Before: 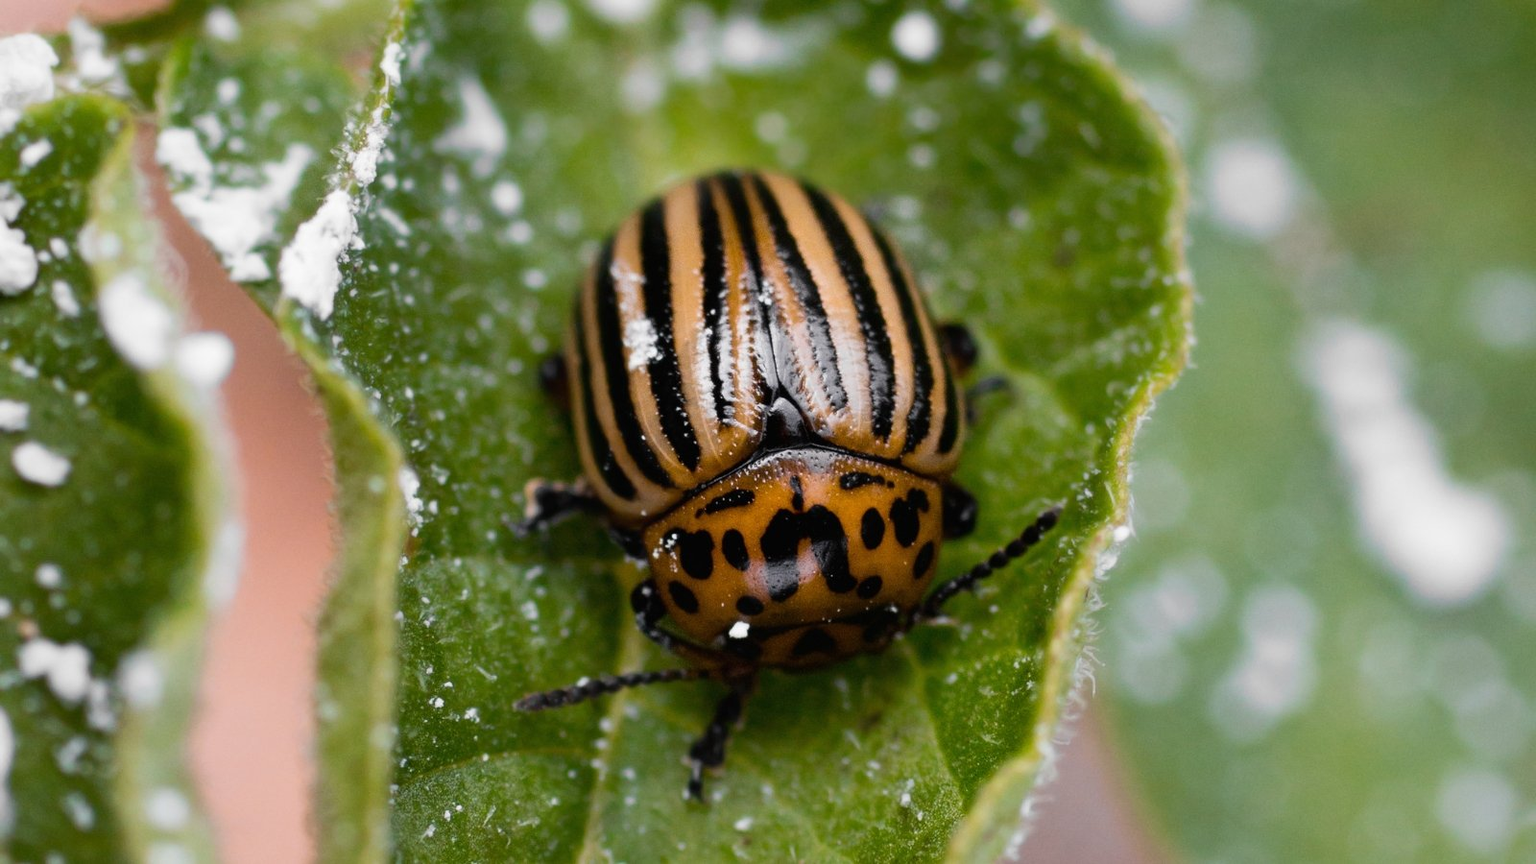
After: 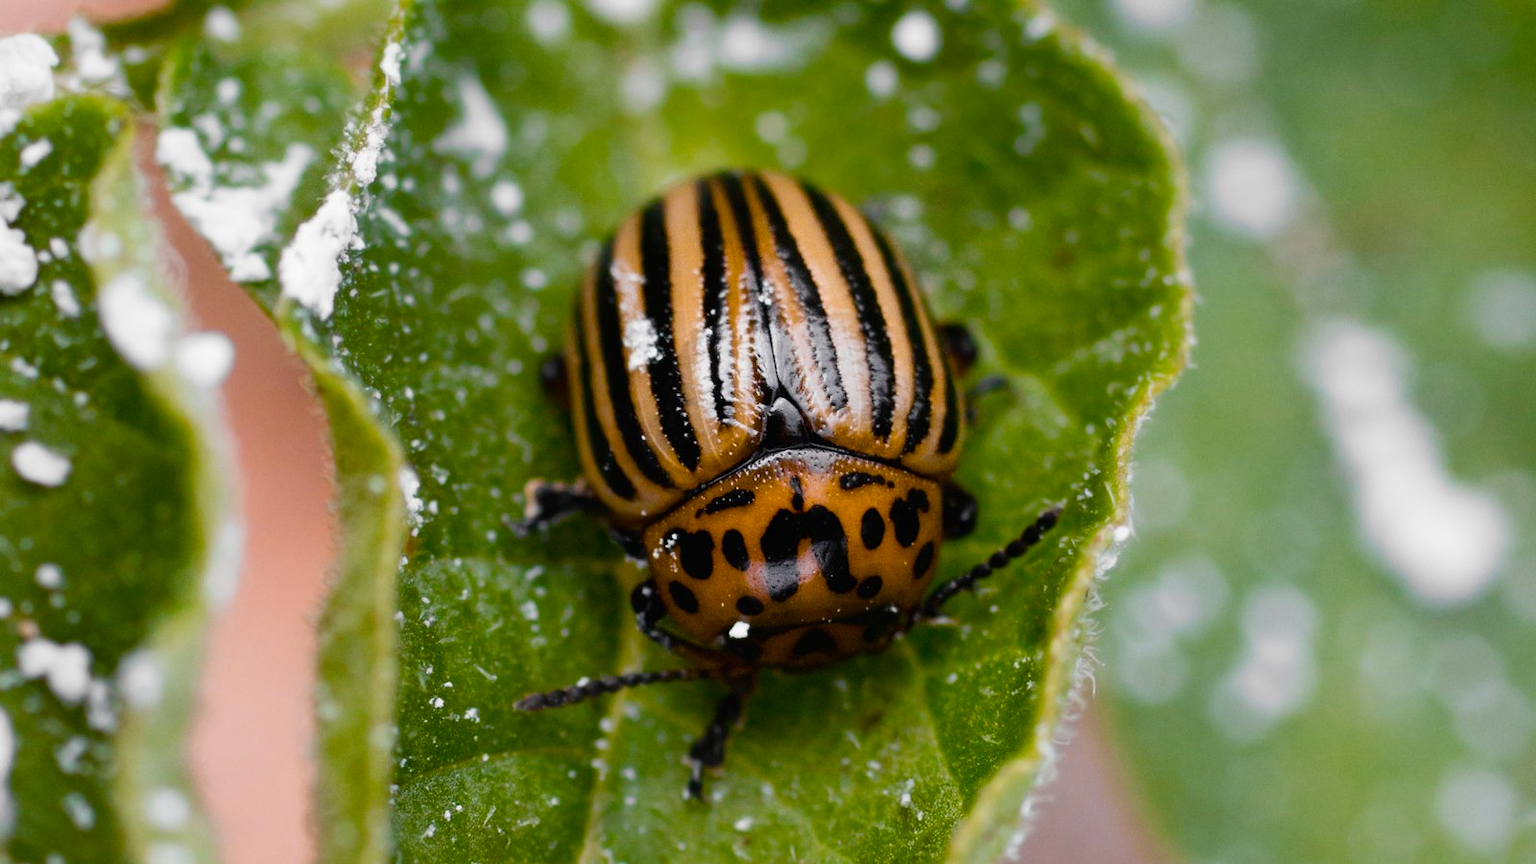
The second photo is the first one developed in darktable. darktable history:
color balance rgb: perceptual saturation grading › global saturation 20.017%, perceptual saturation grading › highlights -19.94%, perceptual saturation grading › shadows 29.76%
